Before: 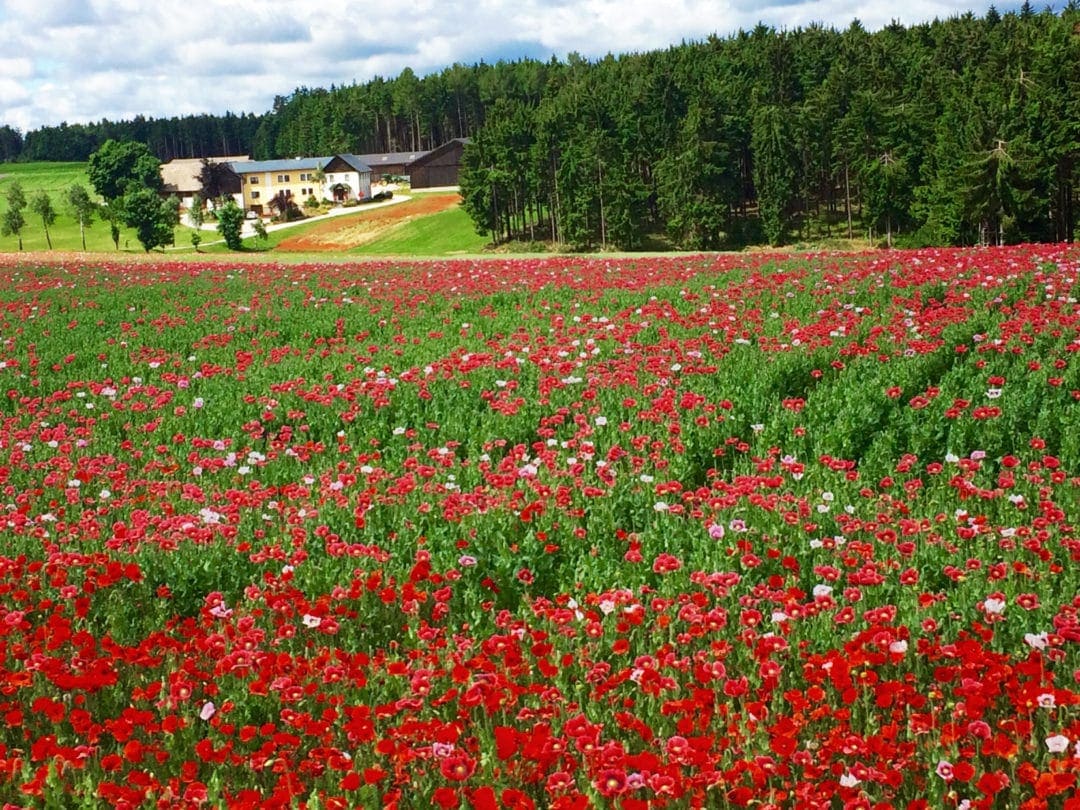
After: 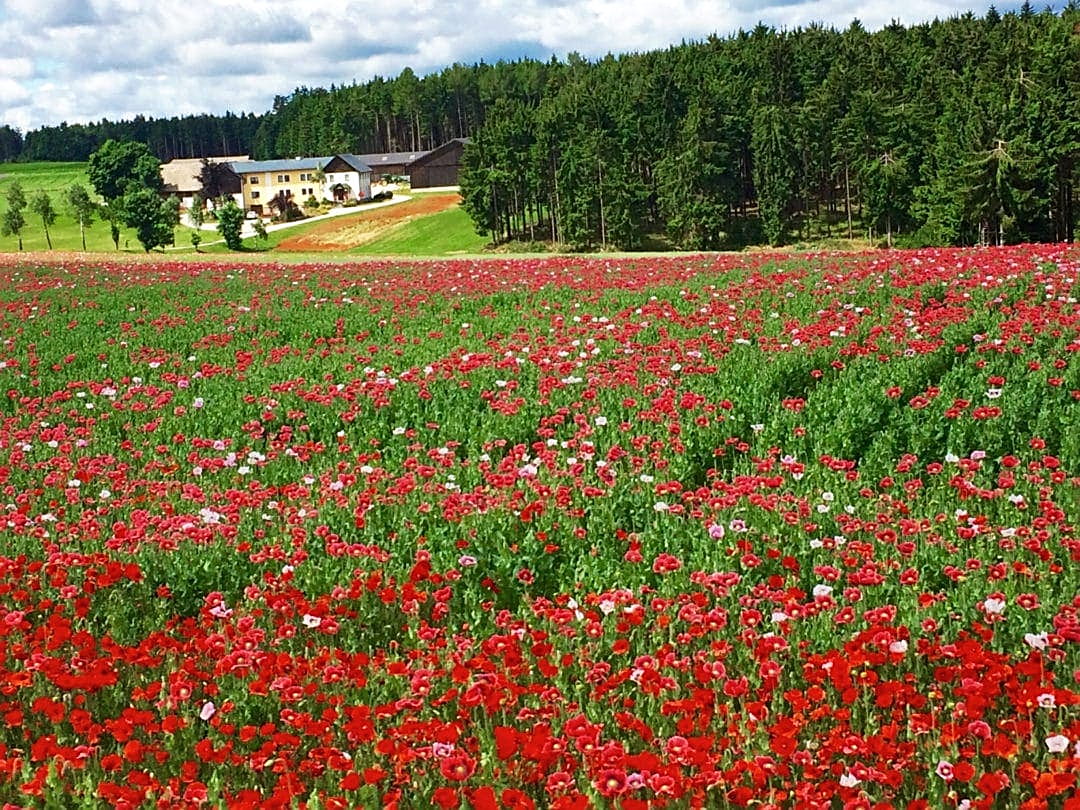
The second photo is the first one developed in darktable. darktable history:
sharpen: on, module defaults
shadows and highlights: white point adjustment 0.85, soften with gaussian
